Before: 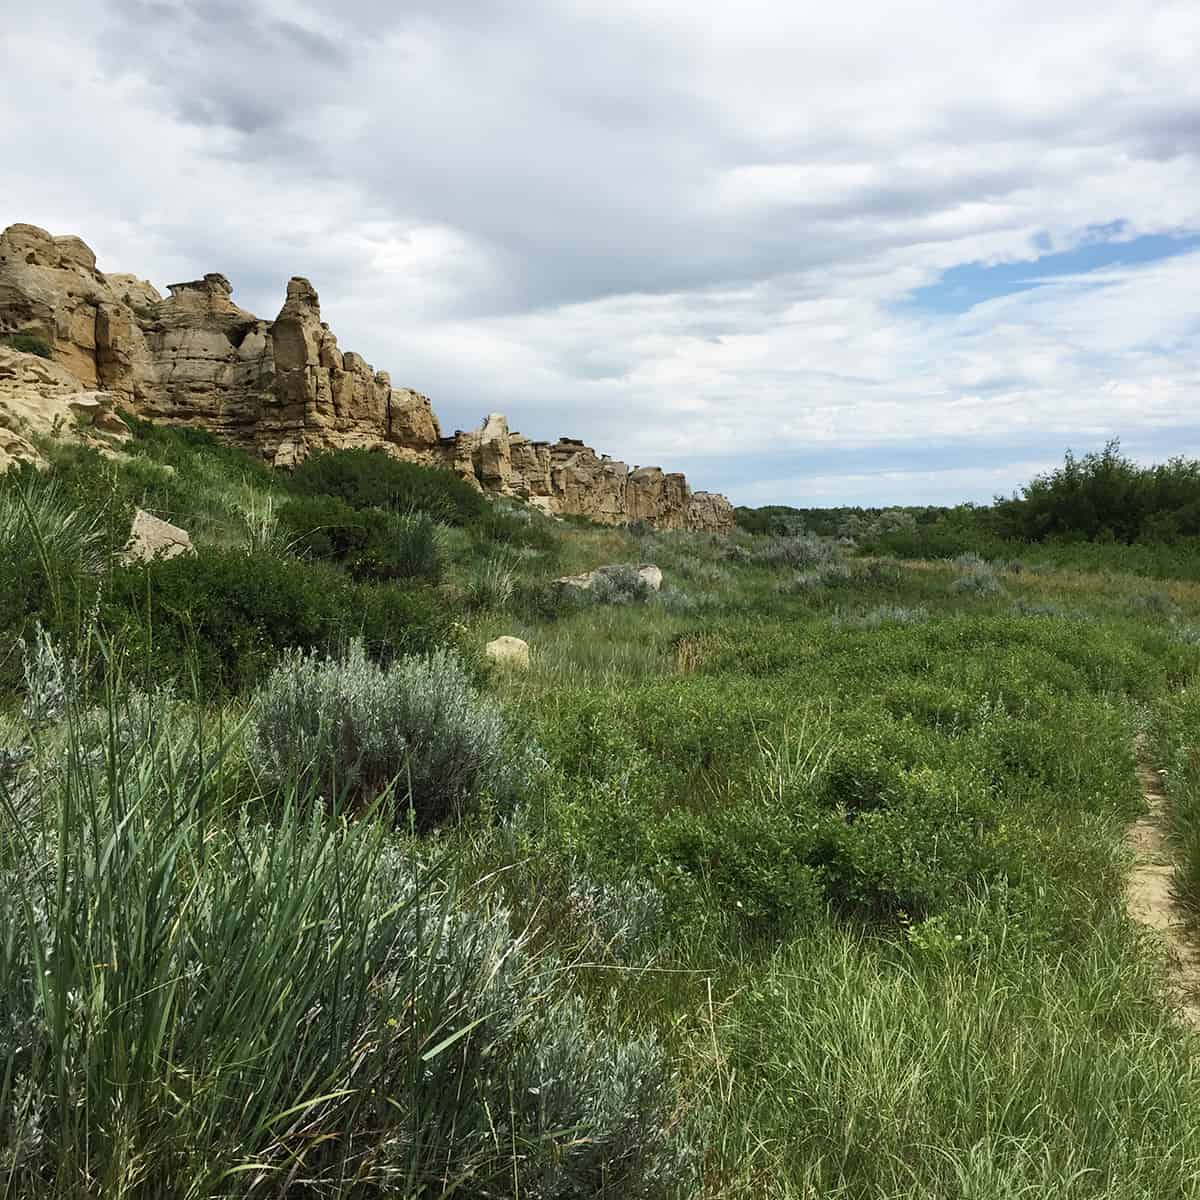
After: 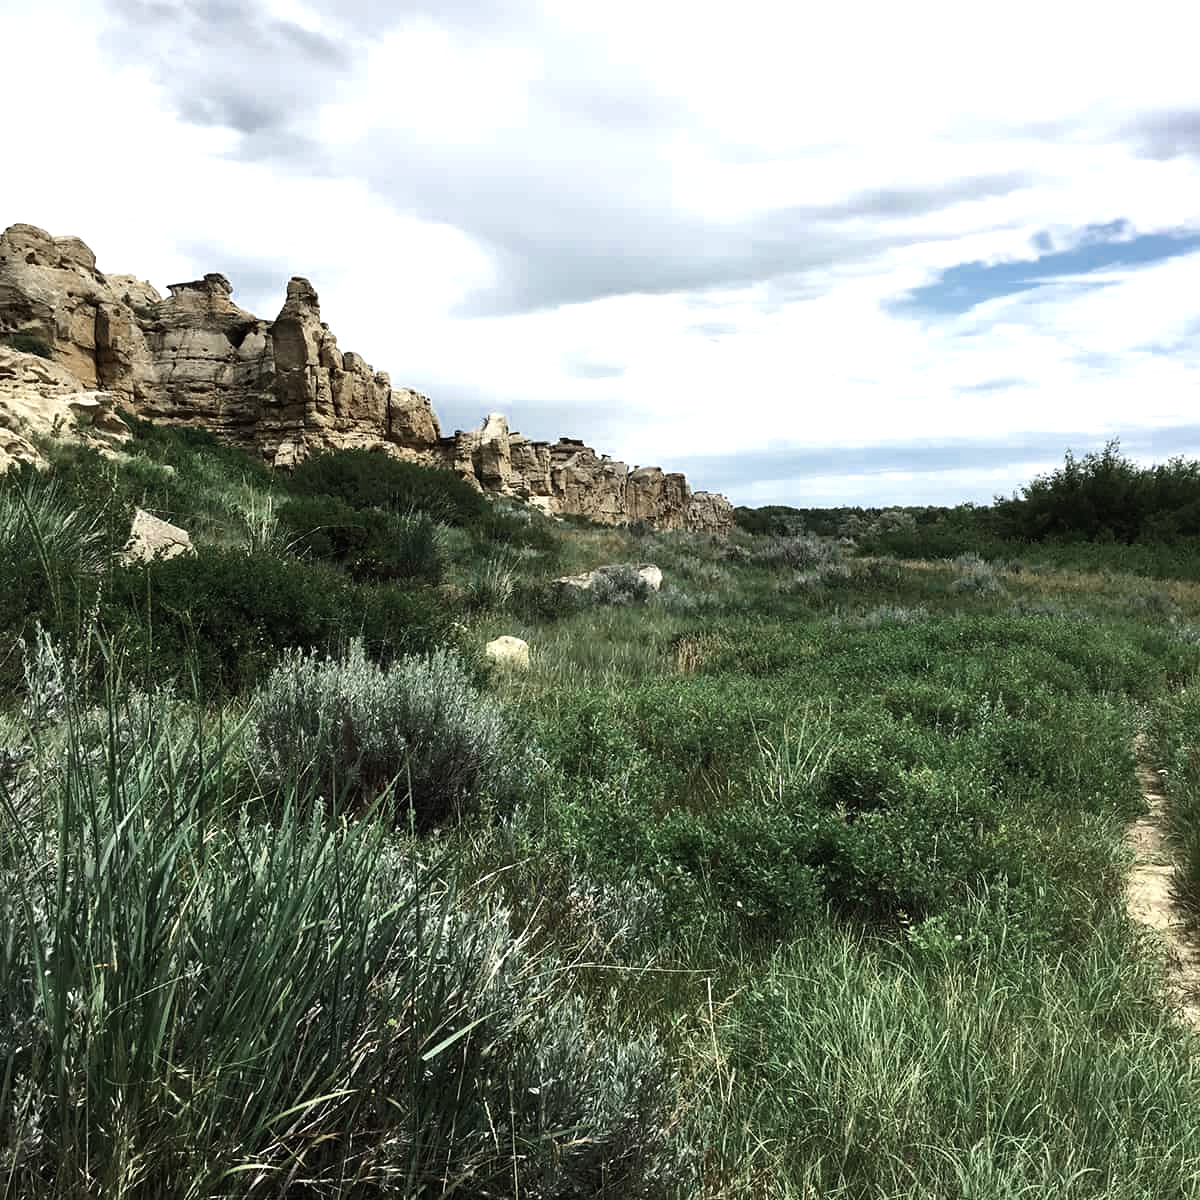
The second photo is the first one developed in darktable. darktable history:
tone equalizer: -8 EV -0.75 EV, -7 EV -0.7 EV, -6 EV -0.6 EV, -5 EV -0.4 EV, -3 EV 0.4 EV, -2 EV 0.6 EV, -1 EV 0.7 EV, +0 EV 0.75 EV, edges refinement/feathering 500, mask exposure compensation -1.57 EV, preserve details no
color zones: curves: ch0 [(0, 0.5) (0.125, 0.4) (0.25, 0.5) (0.375, 0.4) (0.5, 0.4) (0.625, 0.35) (0.75, 0.35) (0.875, 0.5)]; ch1 [(0, 0.35) (0.125, 0.45) (0.25, 0.35) (0.375, 0.35) (0.5, 0.35) (0.625, 0.35) (0.75, 0.45) (0.875, 0.35)]; ch2 [(0, 0.6) (0.125, 0.5) (0.25, 0.5) (0.375, 0.6) (0.5, 0.6) (0.625, 0.5) (0.75, 0.5) (0.875, 0.5)]
